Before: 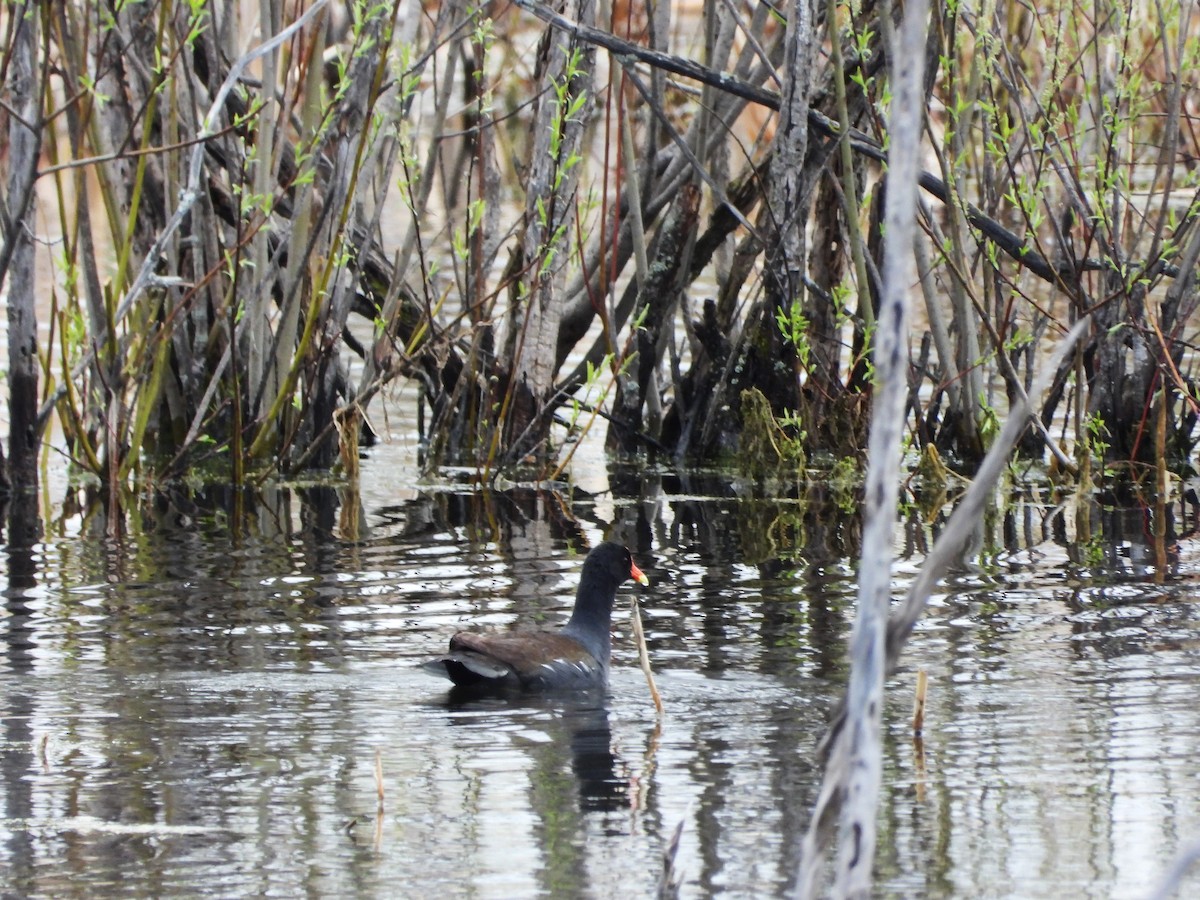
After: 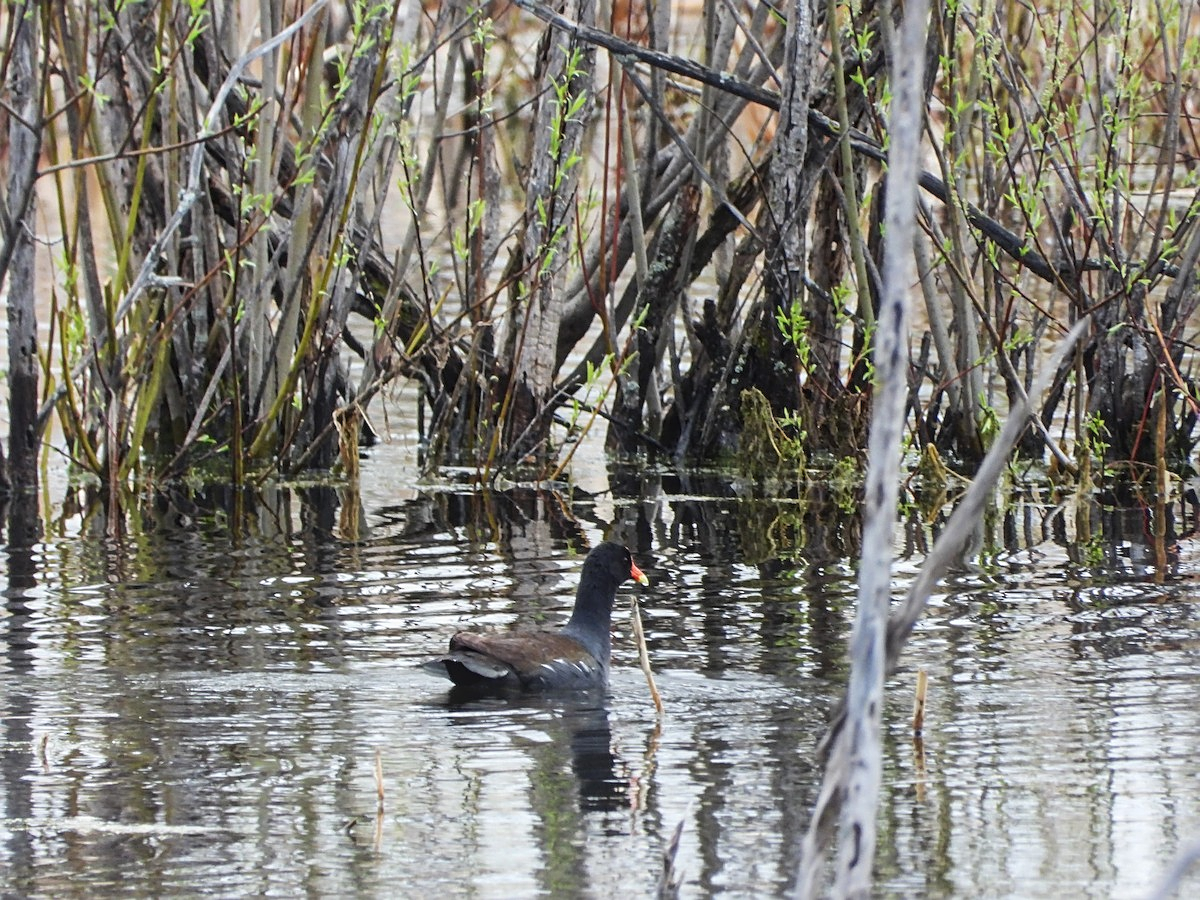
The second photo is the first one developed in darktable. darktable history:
local contrast: detail 109%
sharpen: on, module defaults
